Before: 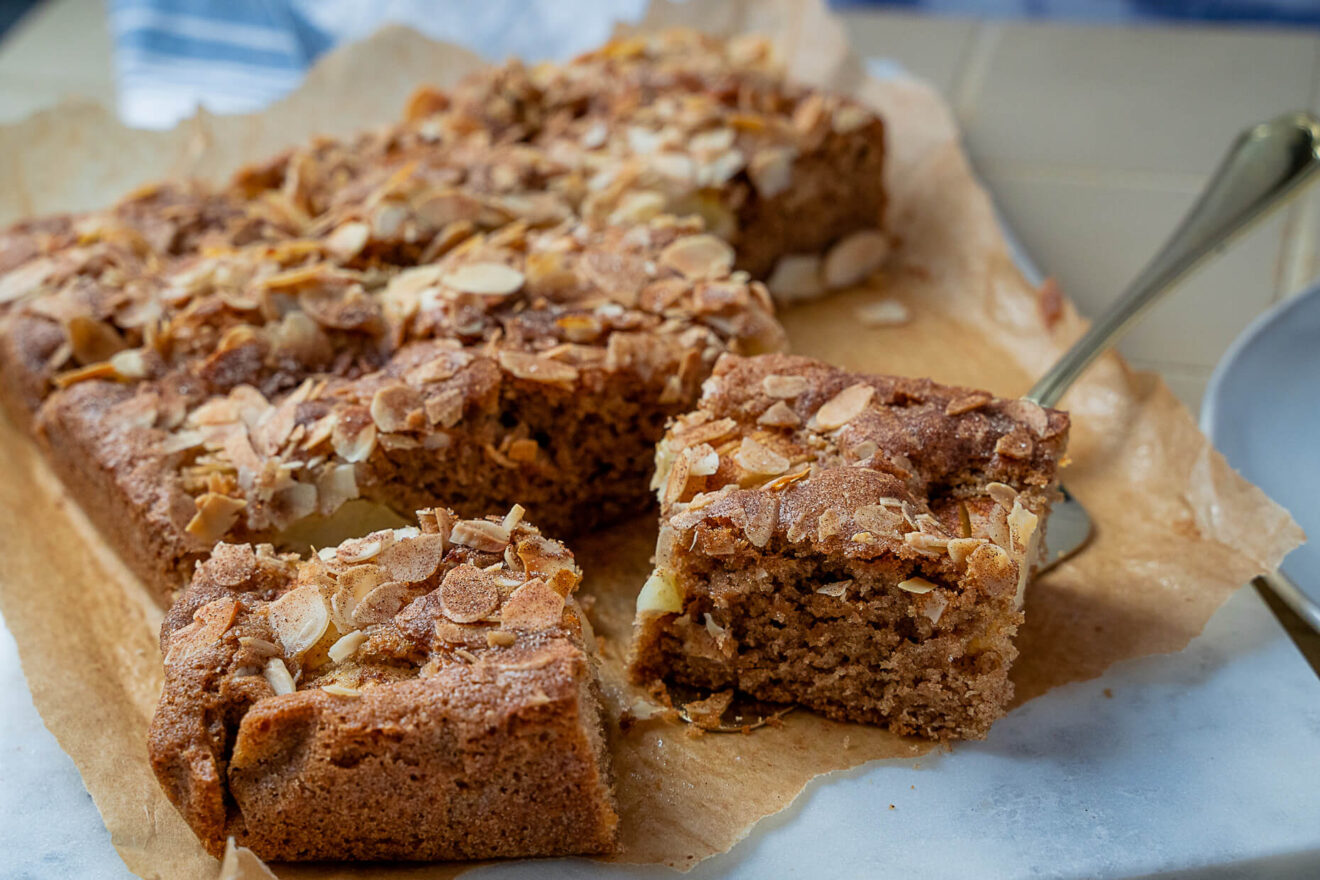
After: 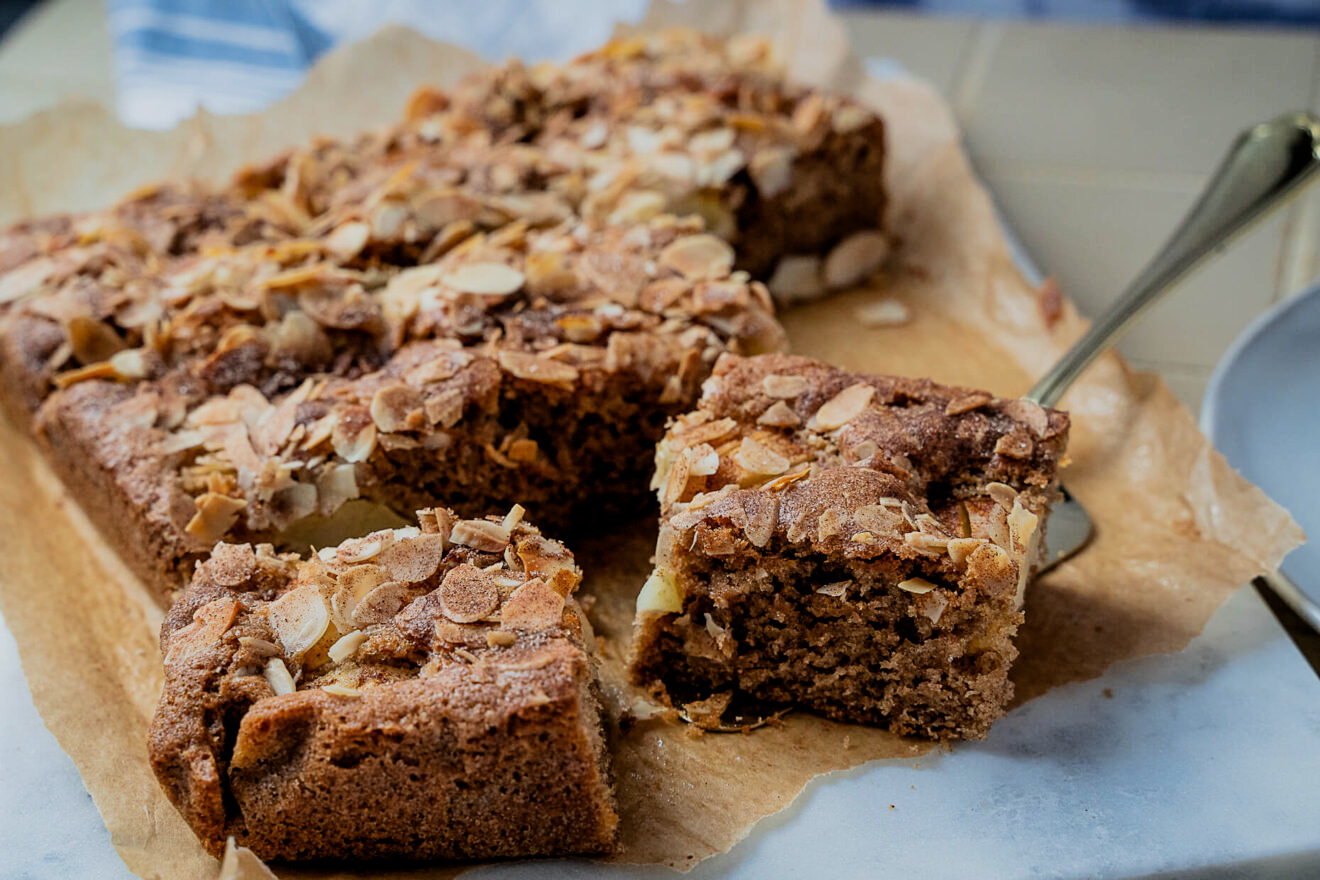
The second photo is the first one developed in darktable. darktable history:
filmic rgb: black relative exposure -7.5 EV, white relative exposure 5 EV, hardness 3.35, contrast 1.3, iterations of high-quality reconstruction 0
